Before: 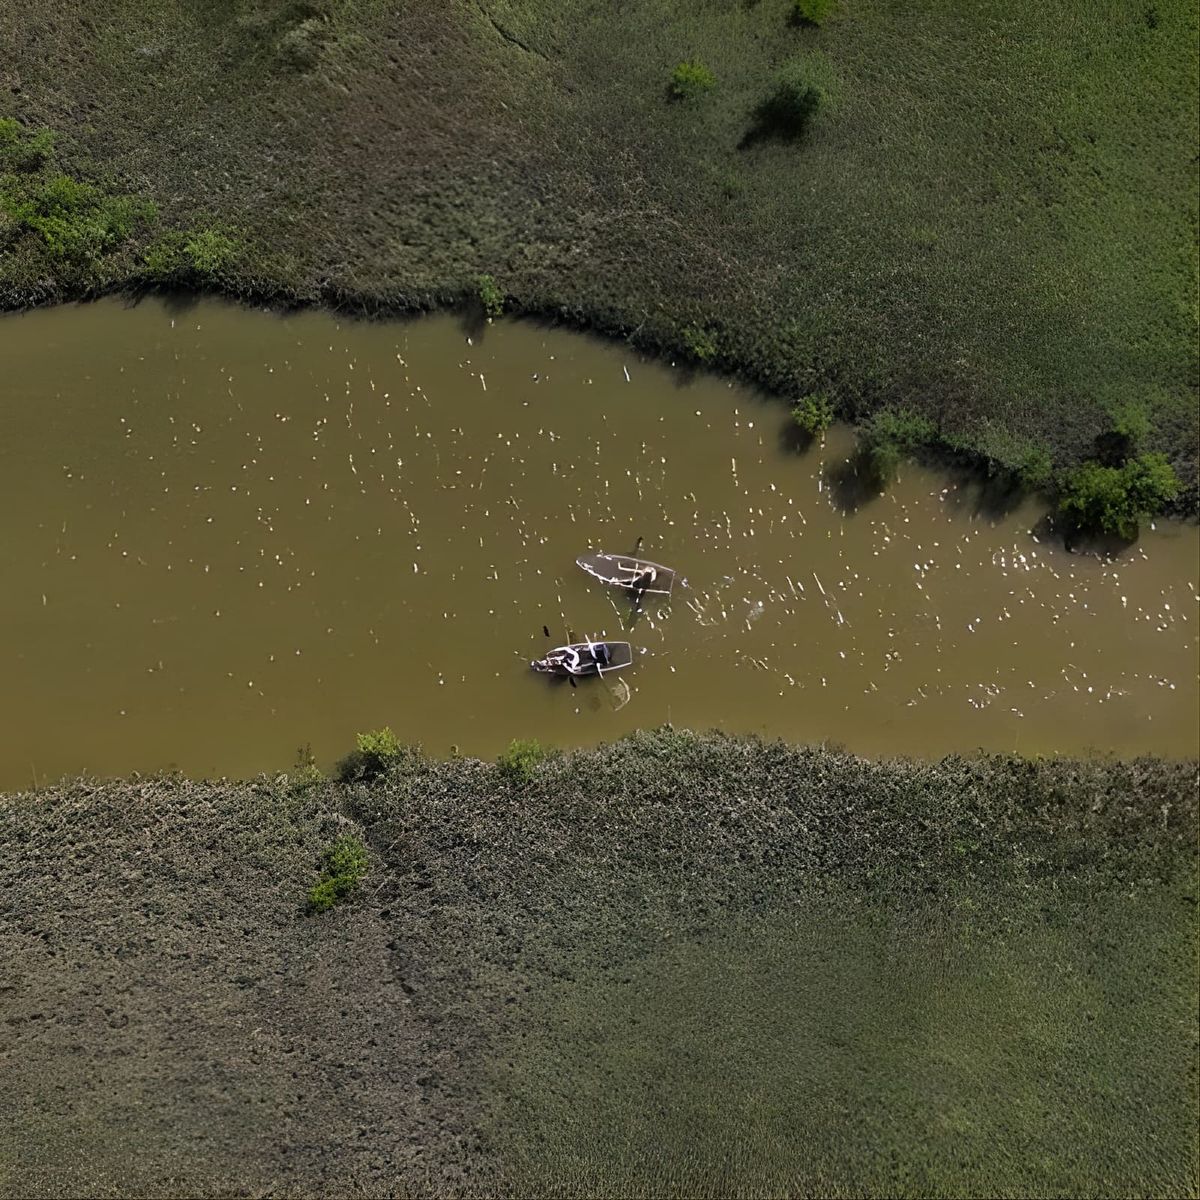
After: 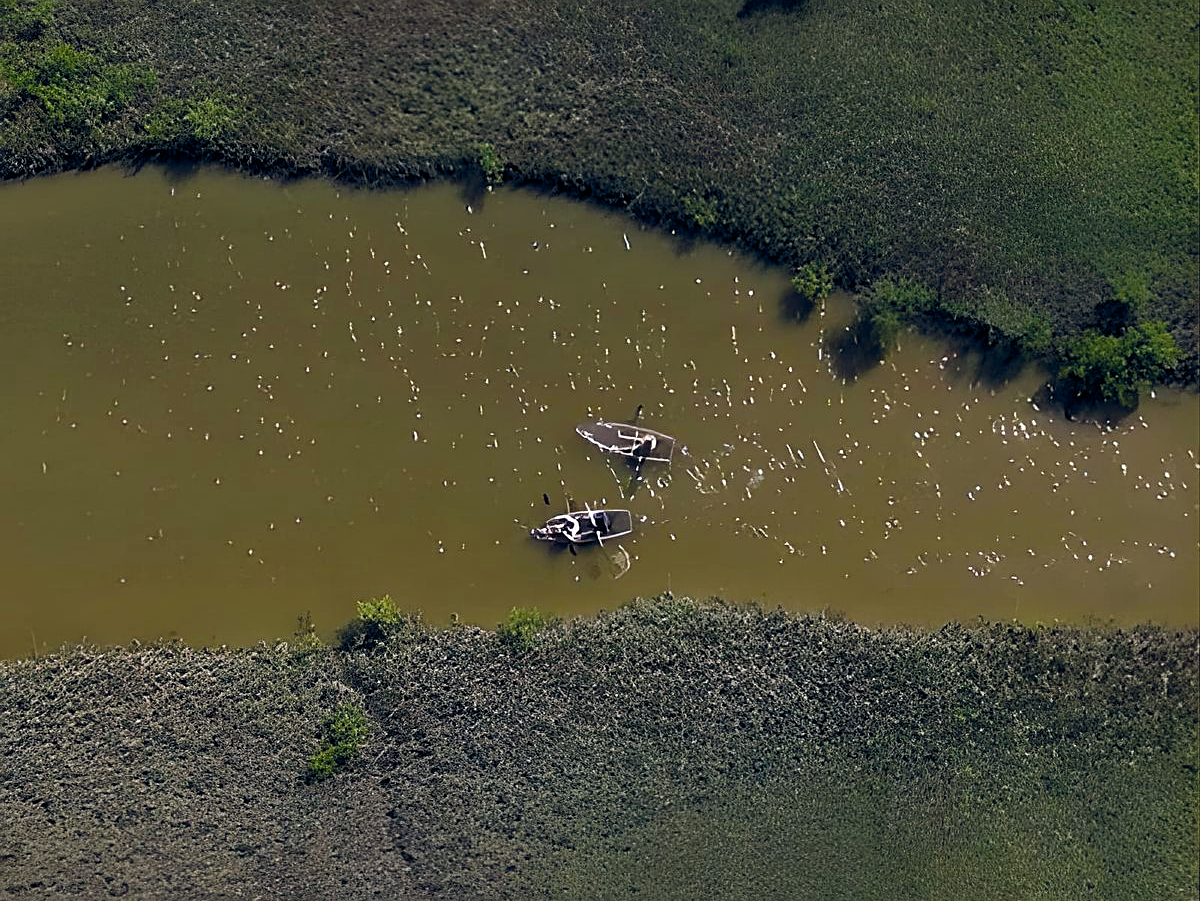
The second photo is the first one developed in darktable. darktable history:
color balance rgb: shadows lift › luminance -19.836%, global offset › chroma 0.152%, global offset › hue 253.5°, perceptual saturation grading › global saturation 20%, perceptual saturation grading › highlights -25.273%, perceptual saturation grading › shadows 26.001%
sharpen: on, module defaults
crop: top 11.019%, bottom 13.871%
